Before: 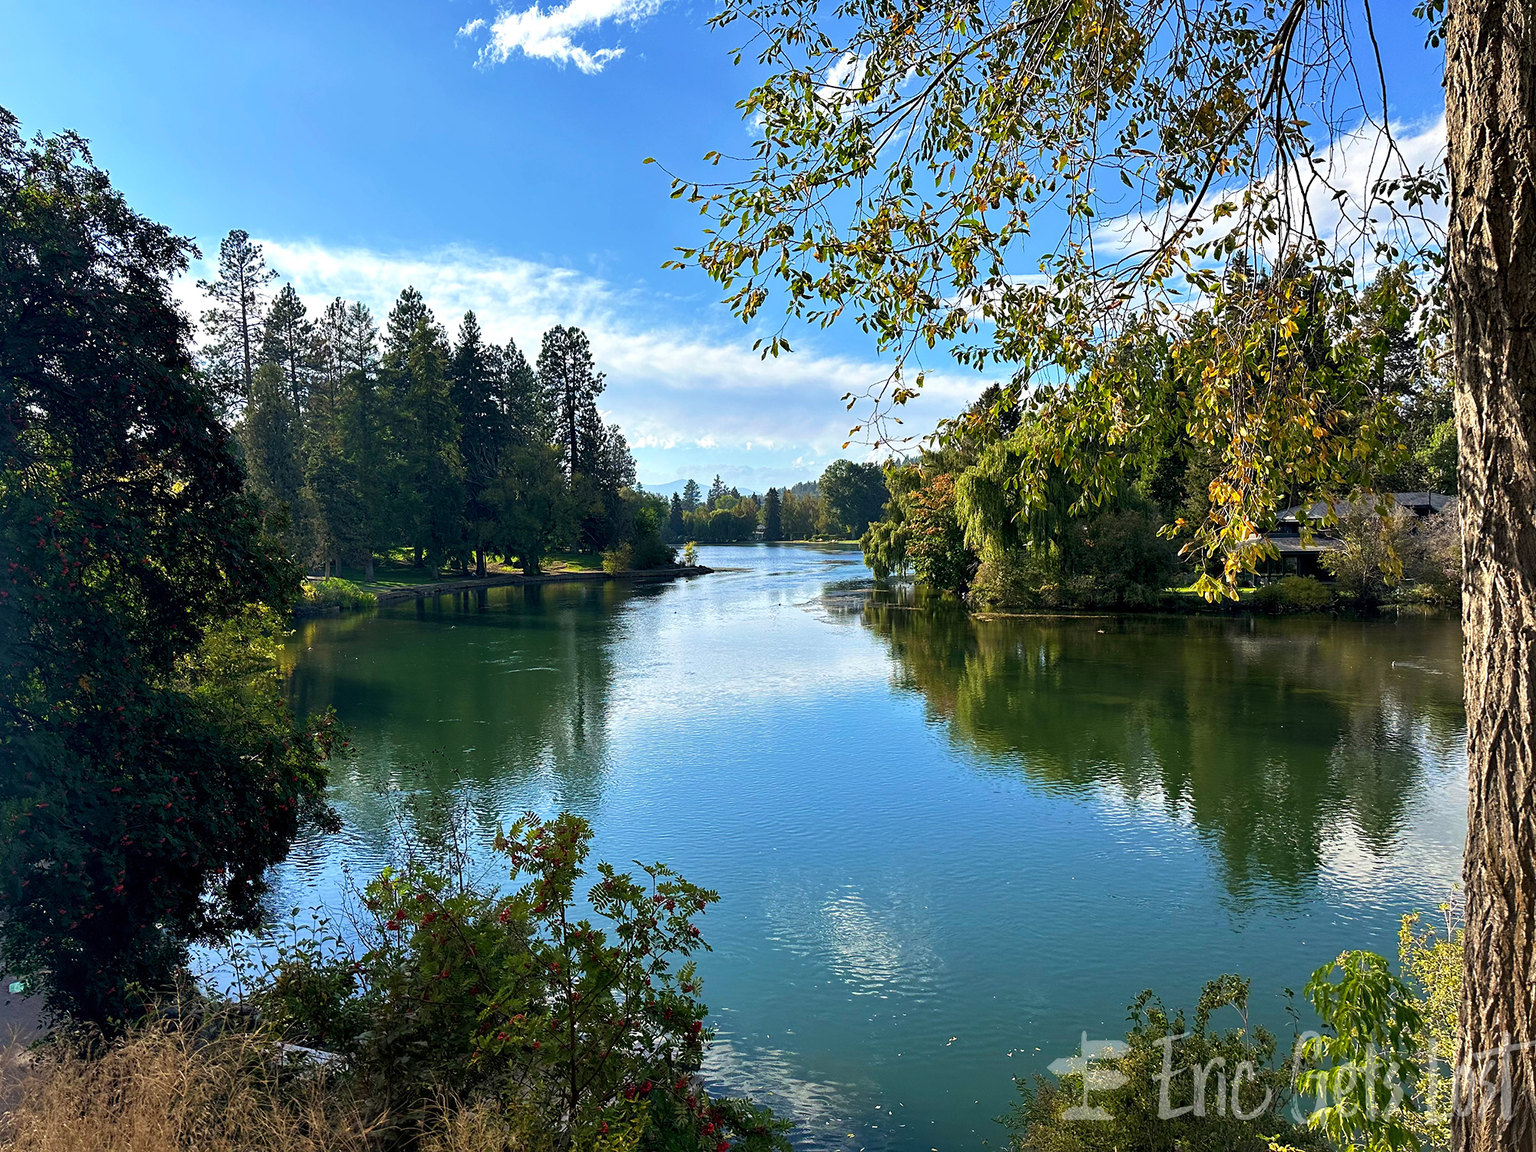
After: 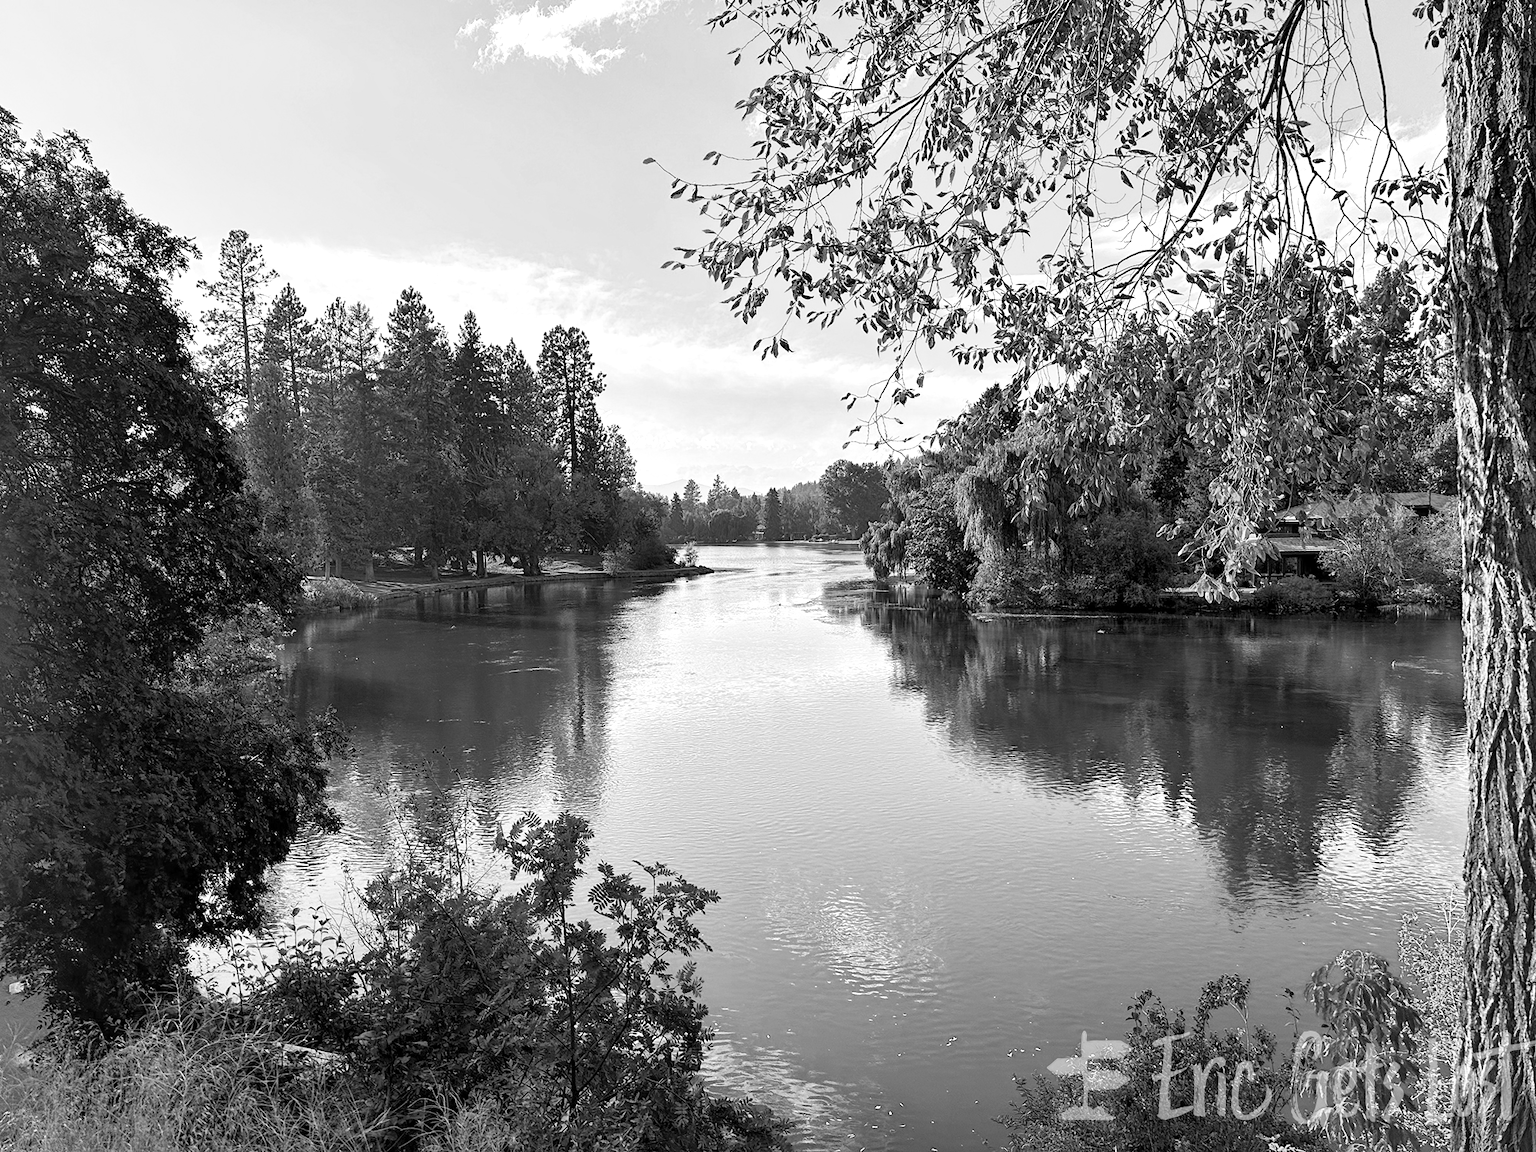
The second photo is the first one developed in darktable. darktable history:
contrast brightness saturation: contrast 0.07, brightness 0.18, saturation 0.4
local contrast: mode bilateral grid, contrast 20, coarseness 50, detail 120%, midtone range 0.2
color calibration: output gray [0.21, 0.42, 0.37, 0], gray › normalize channels true, illuminant same as pipeline (D50), adaptation XYZ, x 0.346, y 0.359, gamut compression 0
white balance: red 0.871, blue 1.249
